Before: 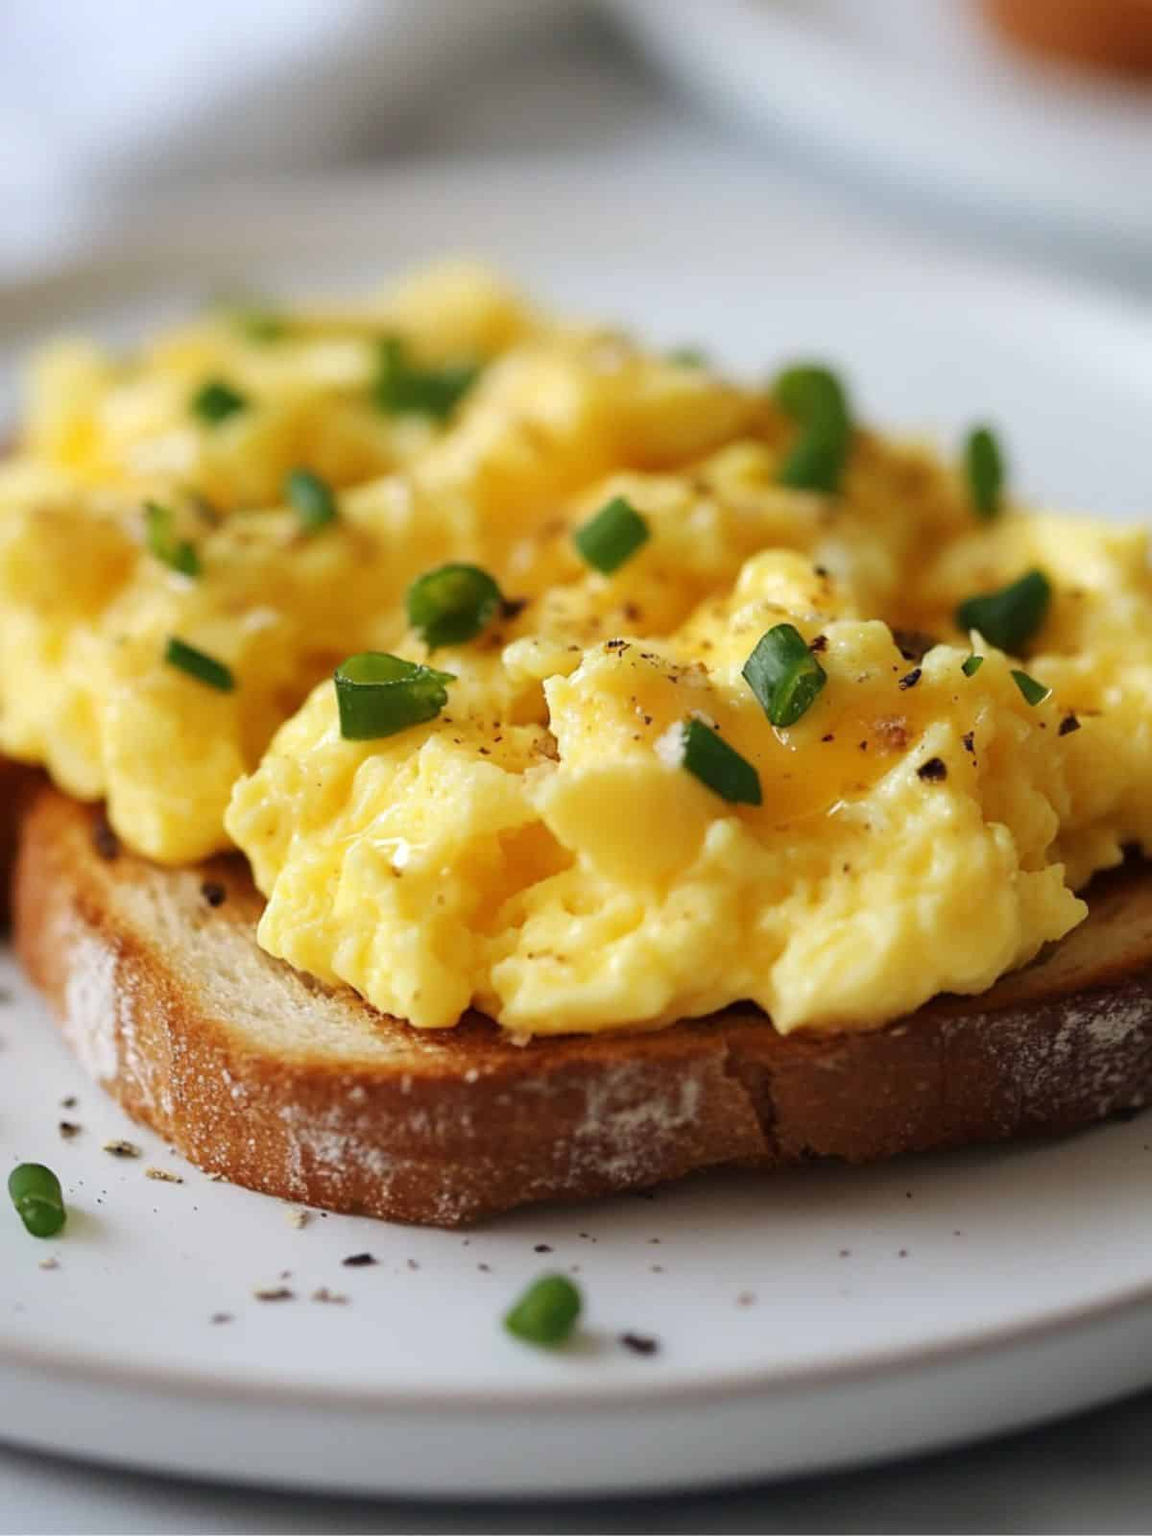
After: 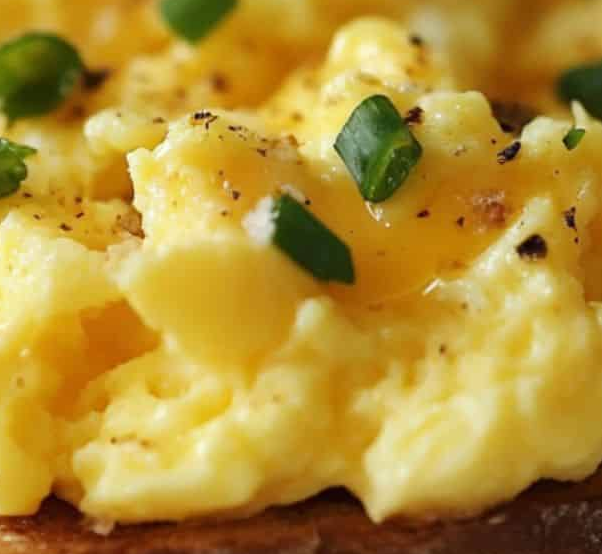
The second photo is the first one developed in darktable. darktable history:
white balance: red 0.986, blue 1.01
crop: left 36.607%, top 34.735%, right 13.146%, bottom 30.611%
